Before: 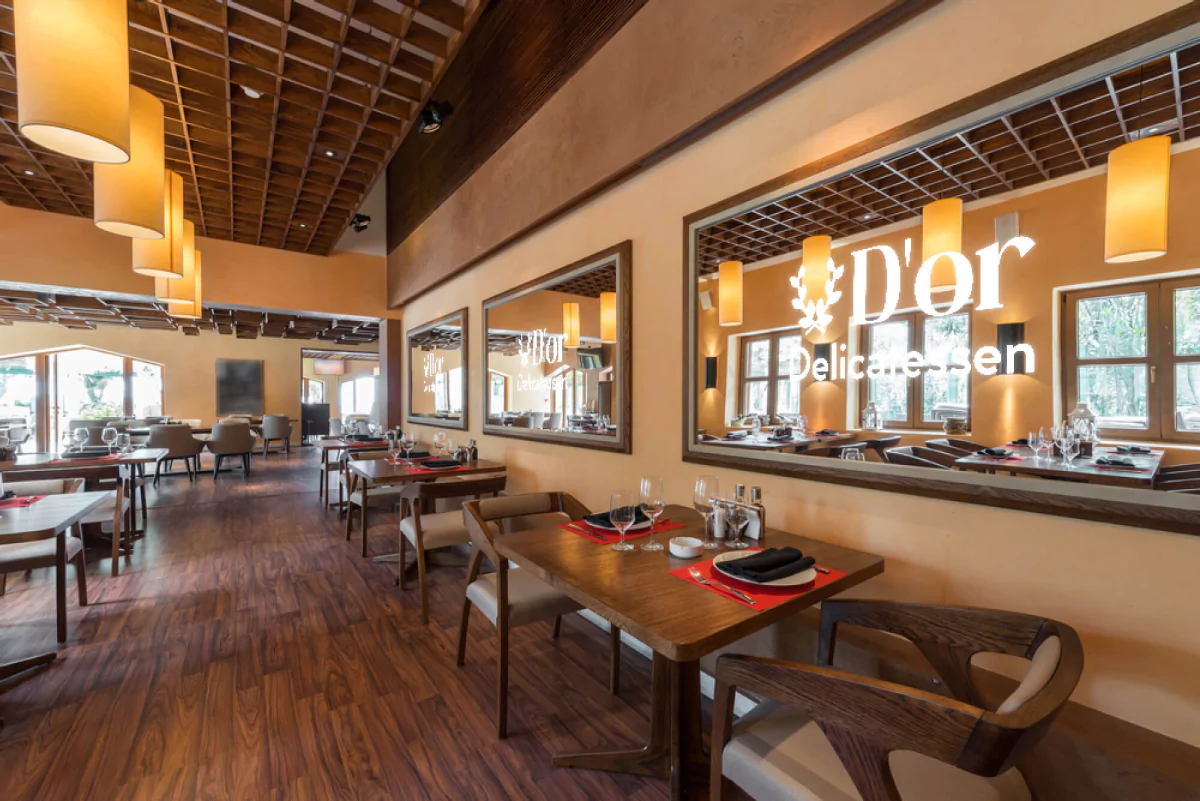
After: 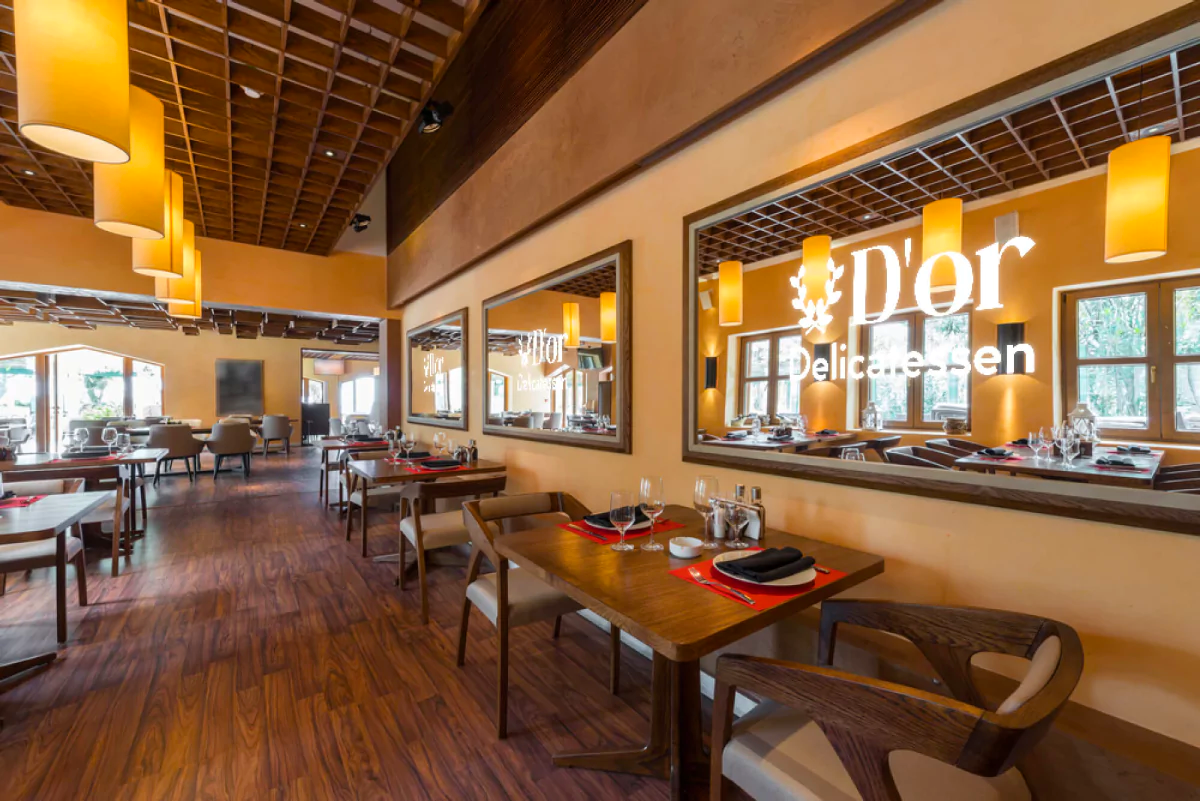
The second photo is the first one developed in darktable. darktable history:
color balance rgb: linear chroma grading › global chroma 15.043%, perceptual saturation grading › global saturation 2.354%, global vibrance 20%
